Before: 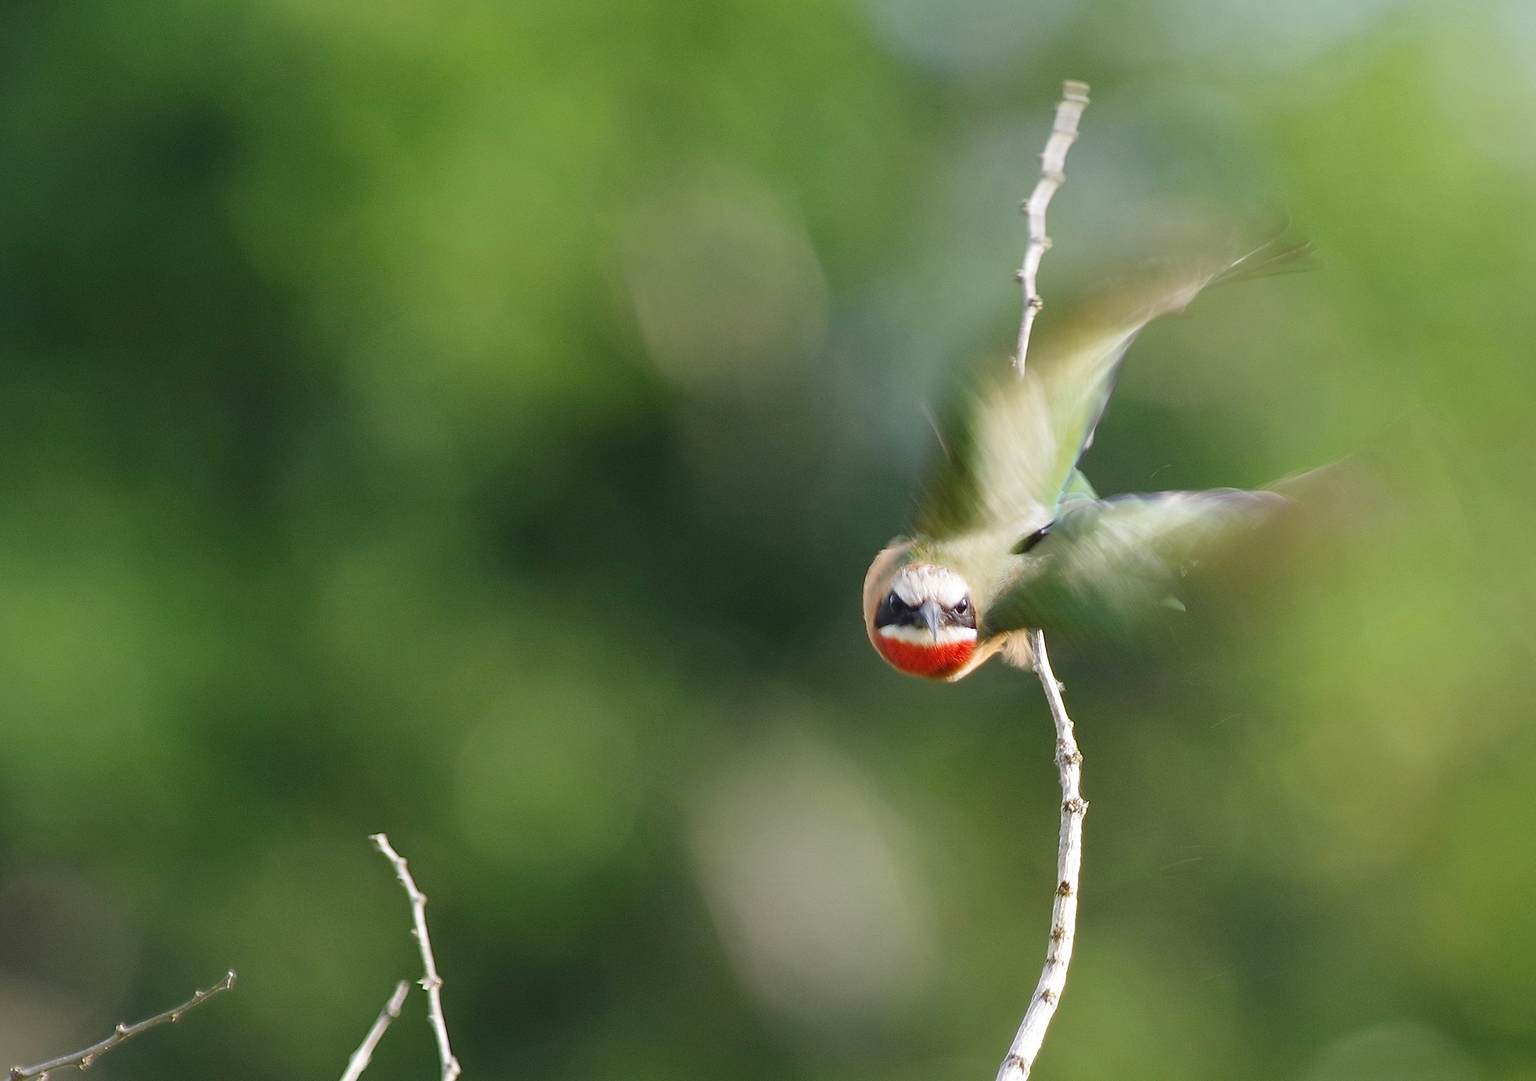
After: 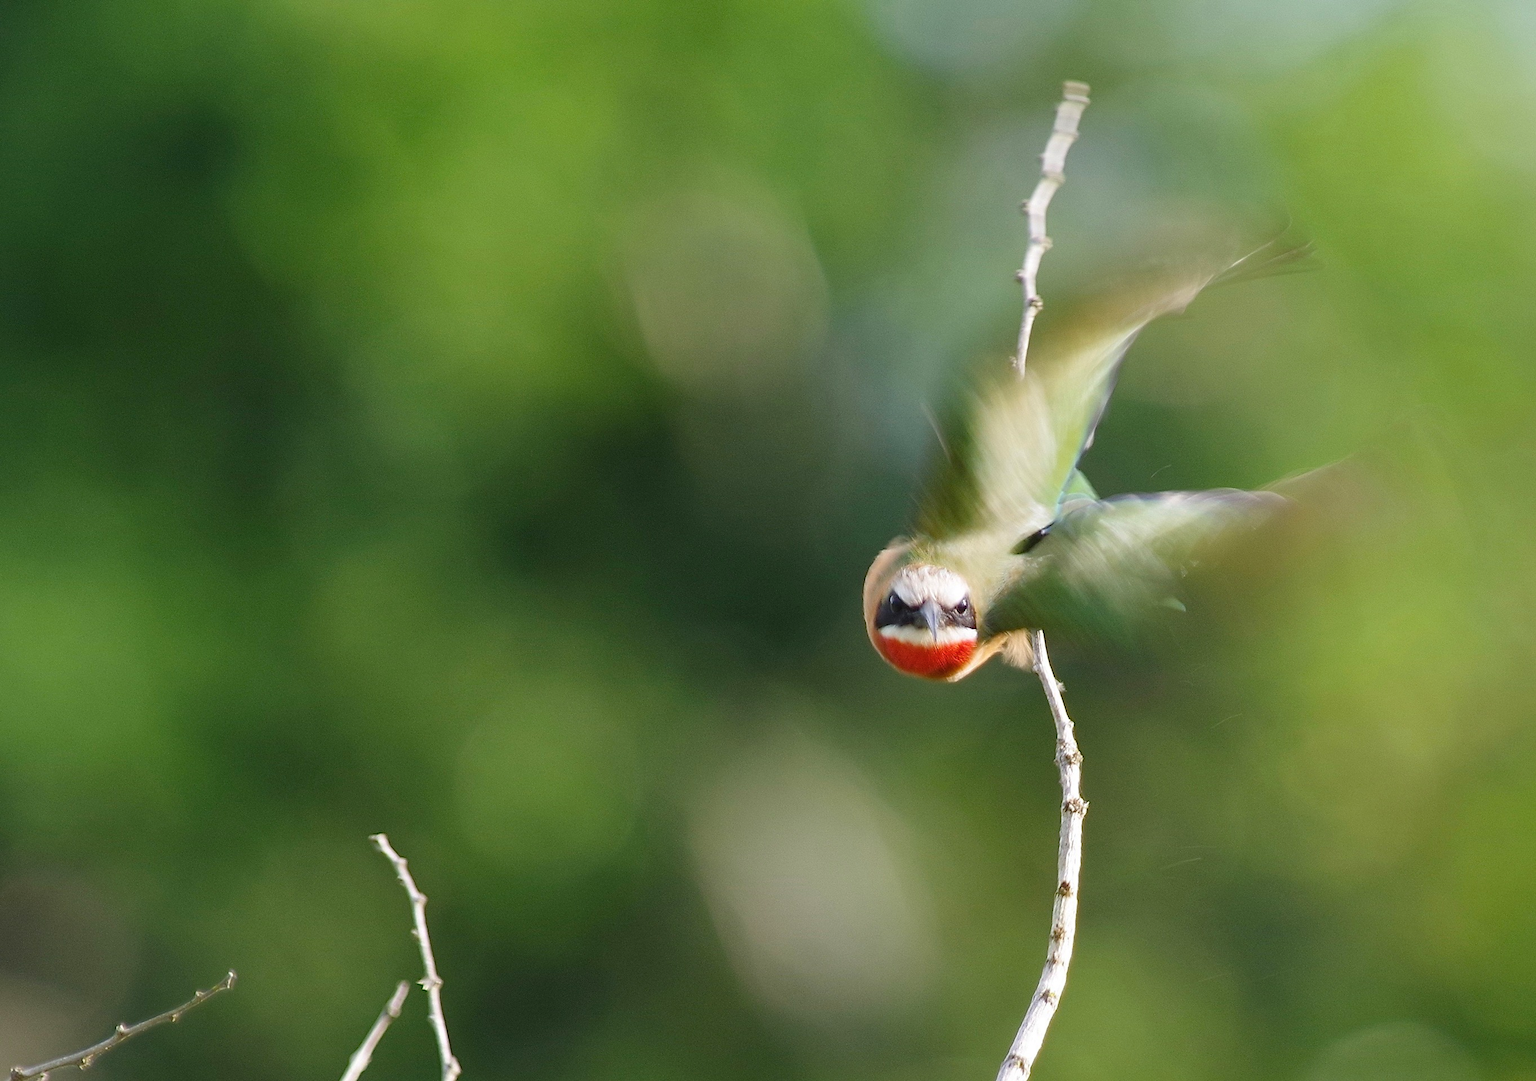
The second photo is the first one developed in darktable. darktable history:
color balance rgb: shadows lift › chroma 0.941%, shadows lift › hue 112.58°, perceptual saturation grading › global saturation 0.93%, global vibrance 20%
